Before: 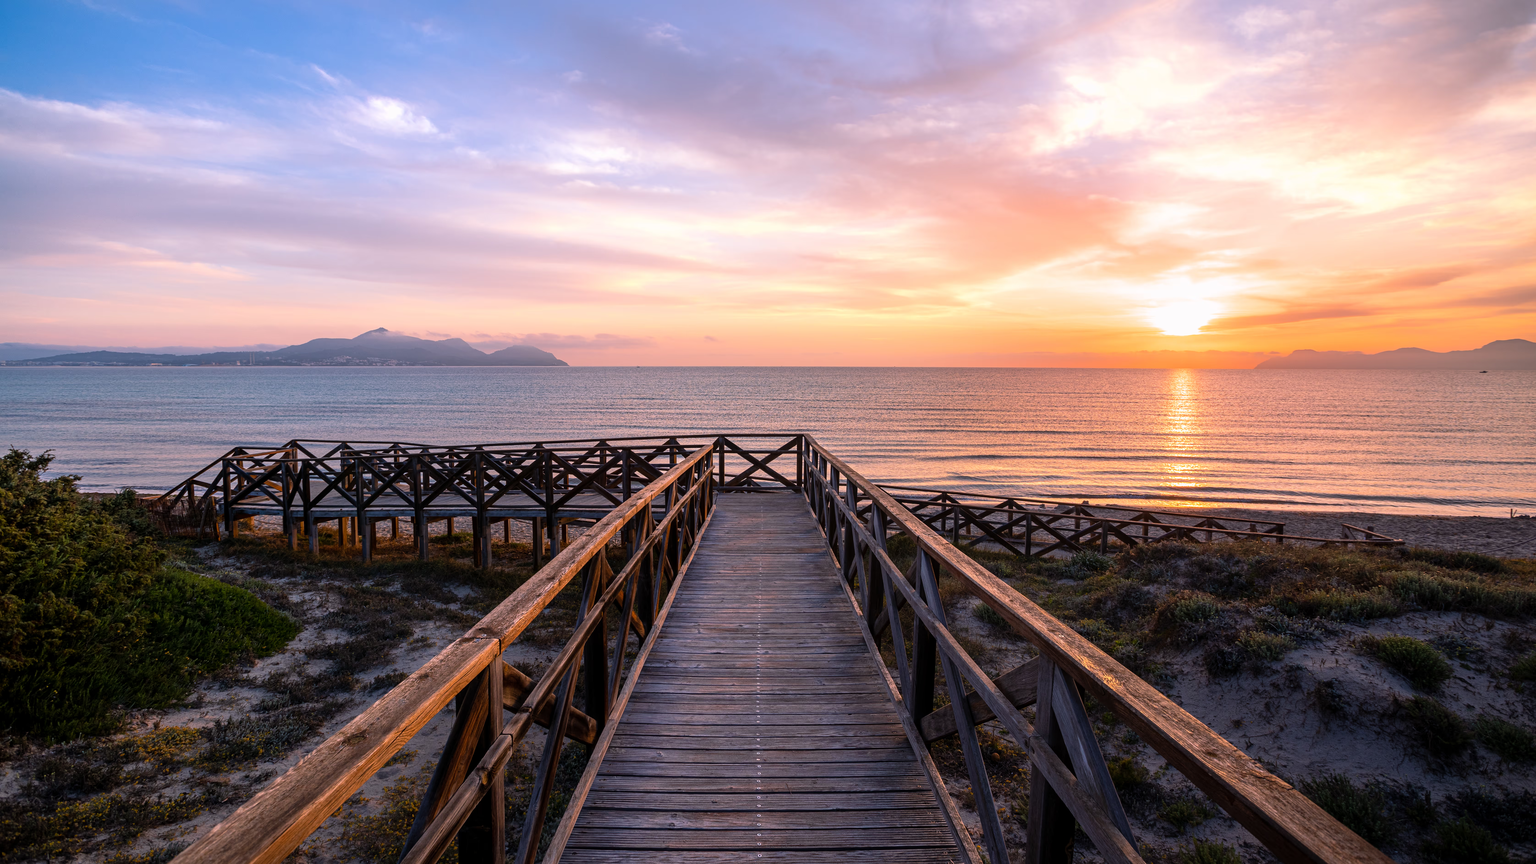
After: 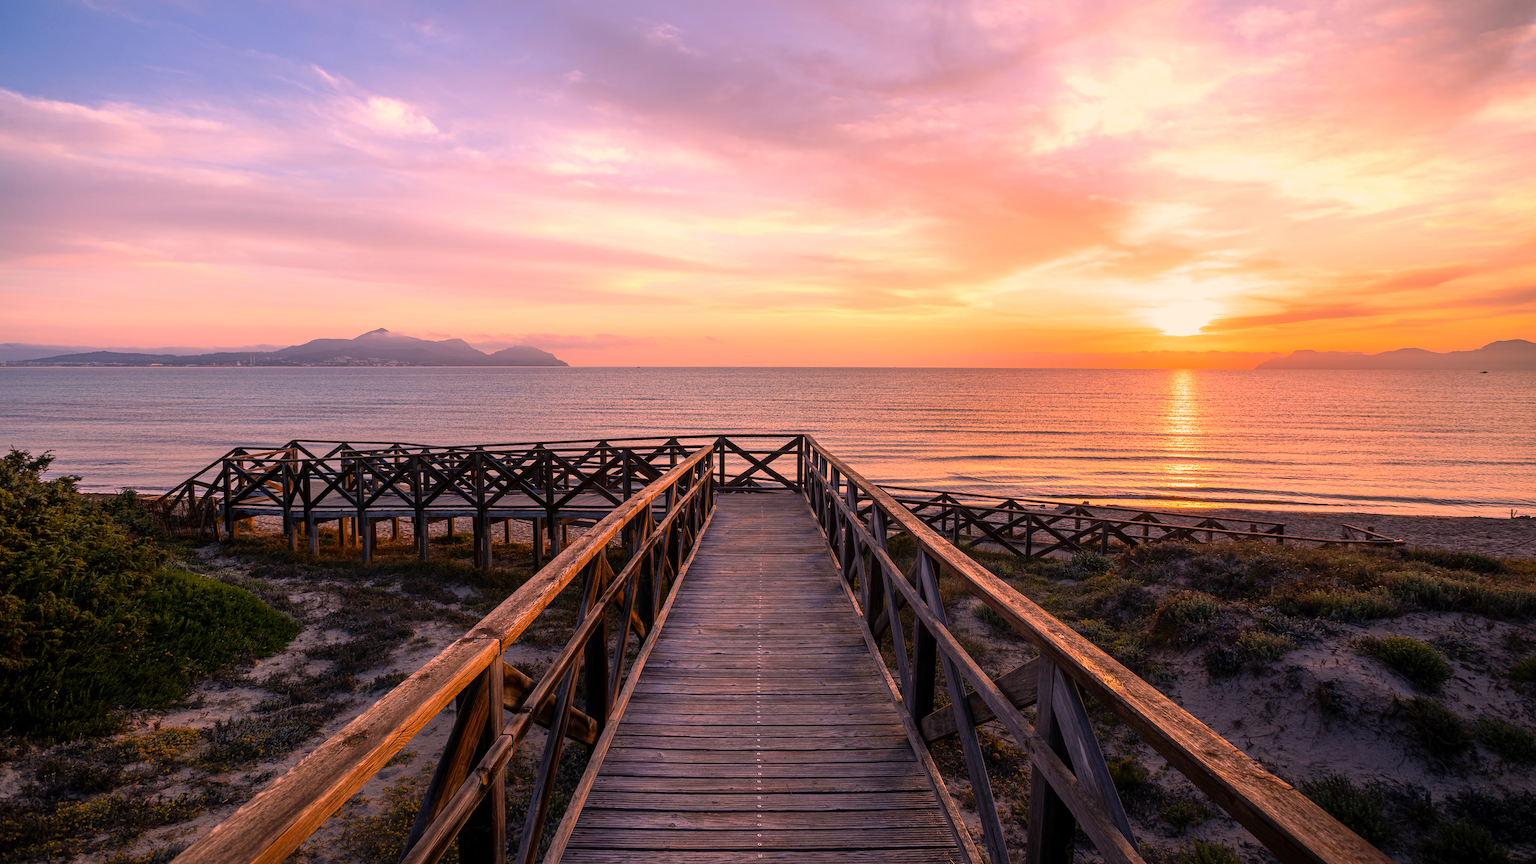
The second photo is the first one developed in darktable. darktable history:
color correction: highlights a* 17.82, highlights b* 18.64
